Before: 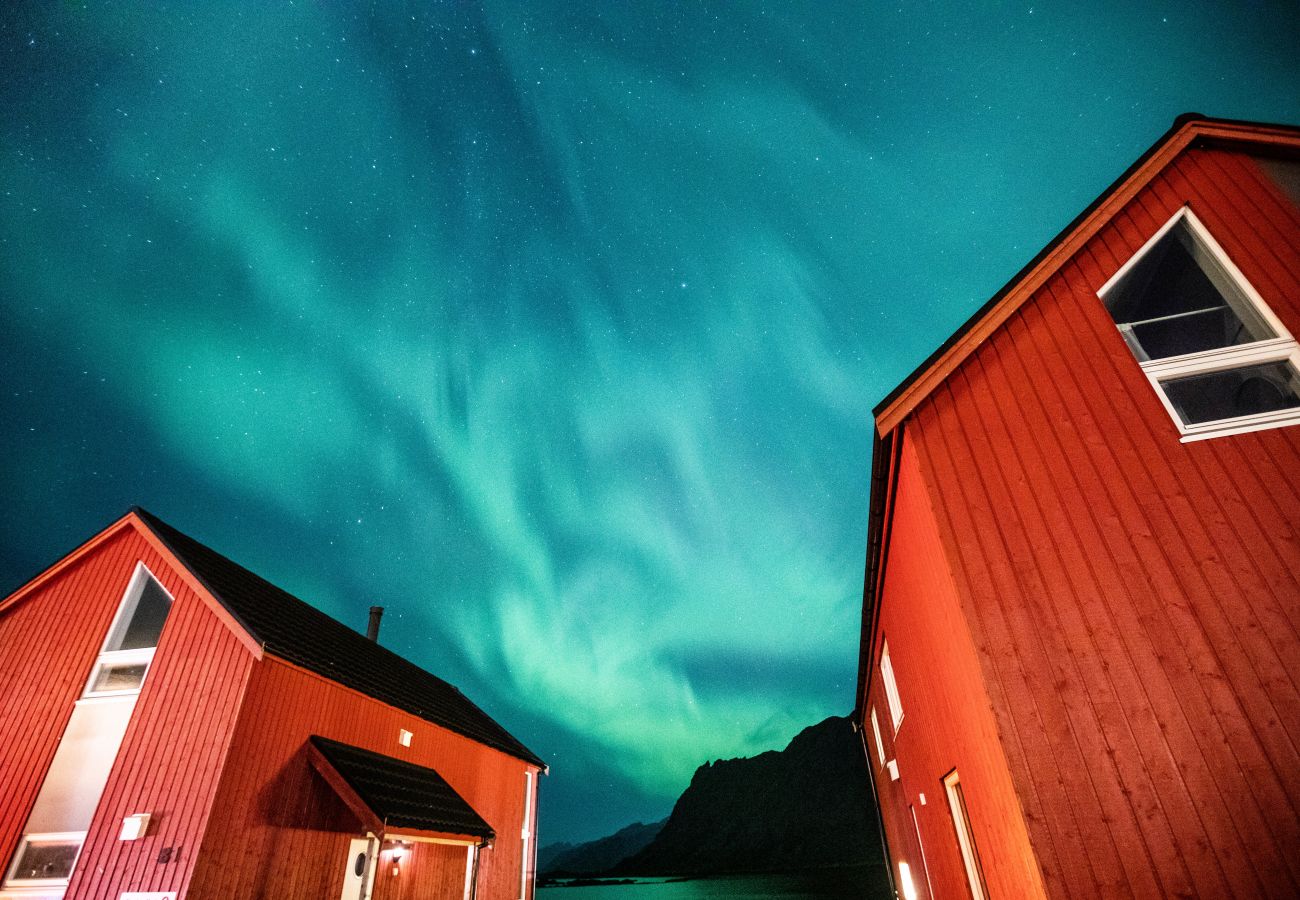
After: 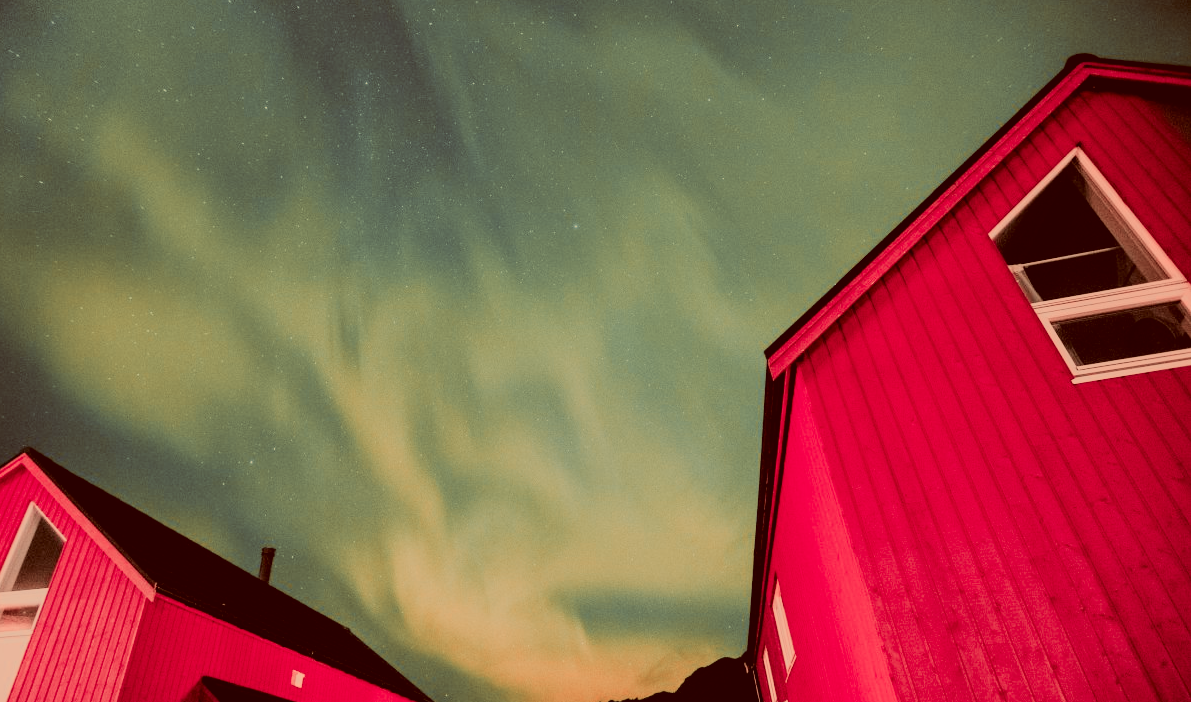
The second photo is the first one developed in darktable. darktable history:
filmic rgb: black relative exposure -6.14 EV, white relative exposure 6.96 EV, hardness 2.24, color science v5 (2021), contrast in shadows safe, contrast in highlights safe
color correction: highlights a* 1.07, highlights b* 24.22, shadows a* 15.72, shadows b* 24.54
color zones: curves: ch2 [(0, 0.488) (0.143, 0.417) (0.286, 0.212) (0.429, 0.179) (0.571, 0.154) (0.714, 0.415) (0.857, 0.495) (1, 0.488)]
crop: left 8.348%, top 6.572%, bottom 15.384%
